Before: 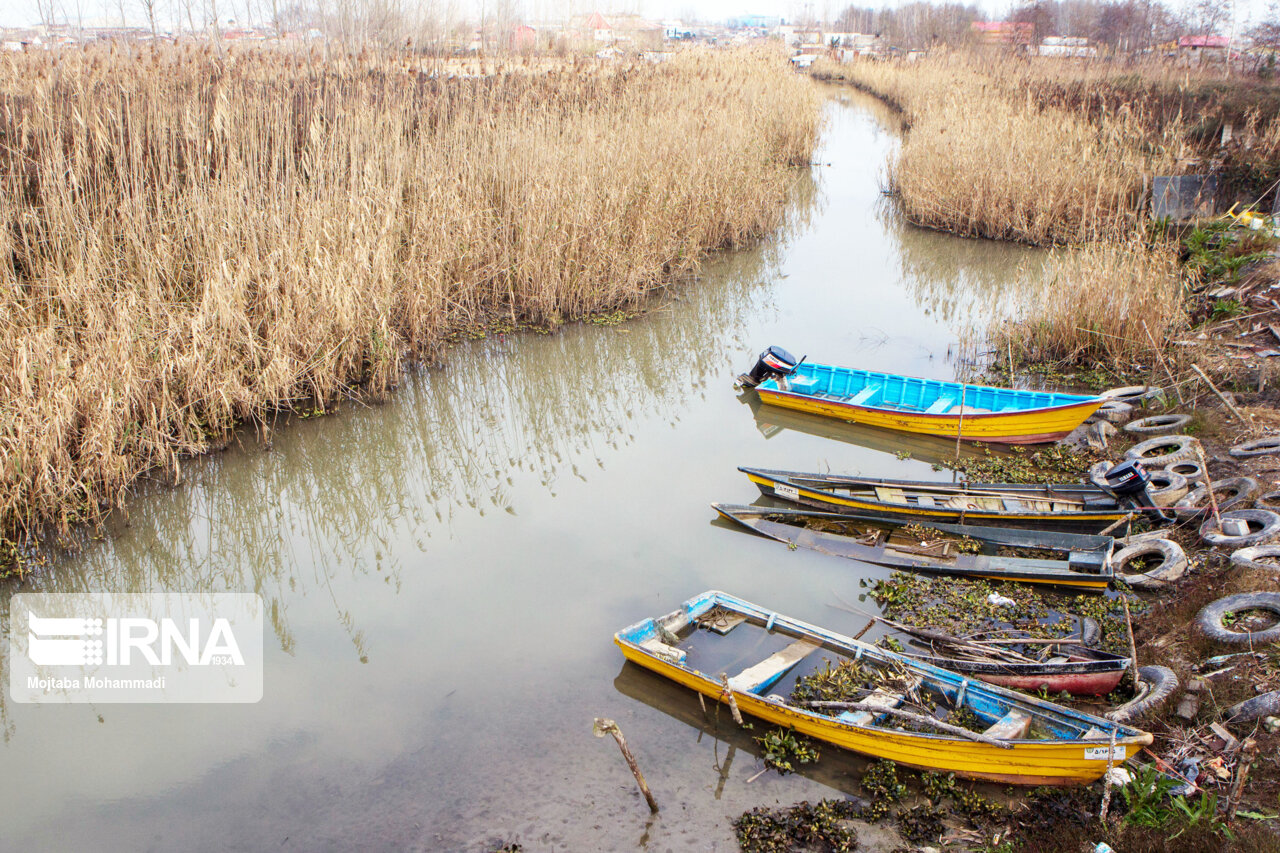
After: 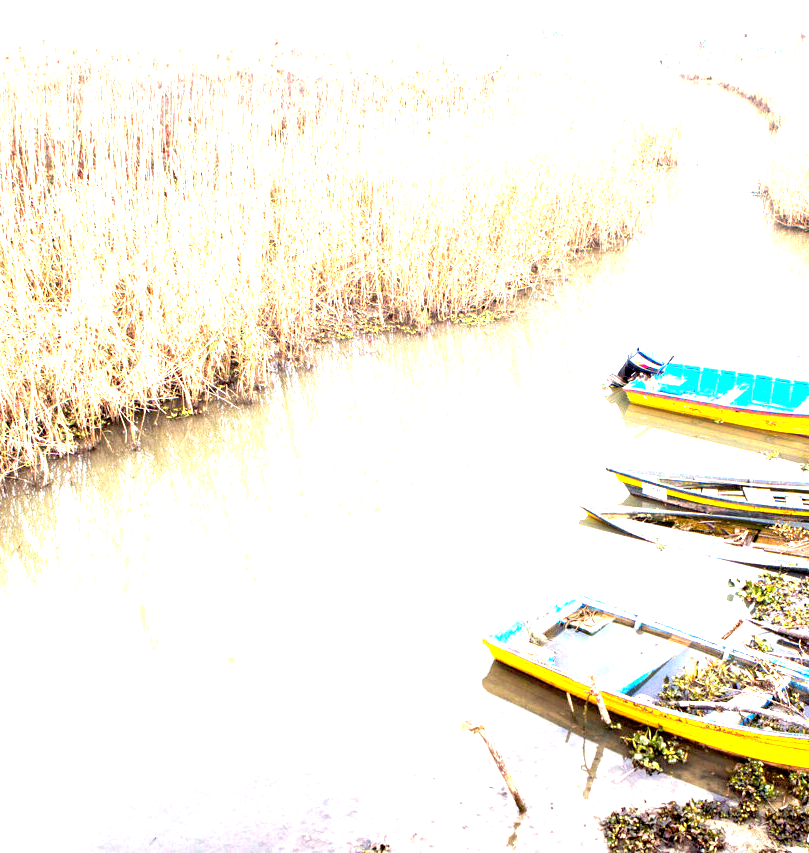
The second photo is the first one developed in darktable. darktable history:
crop: left 10.384%, right 26.37%
exposure: black level correction 0.005, exposure 2.084 EV, compensate highlight preservation false
